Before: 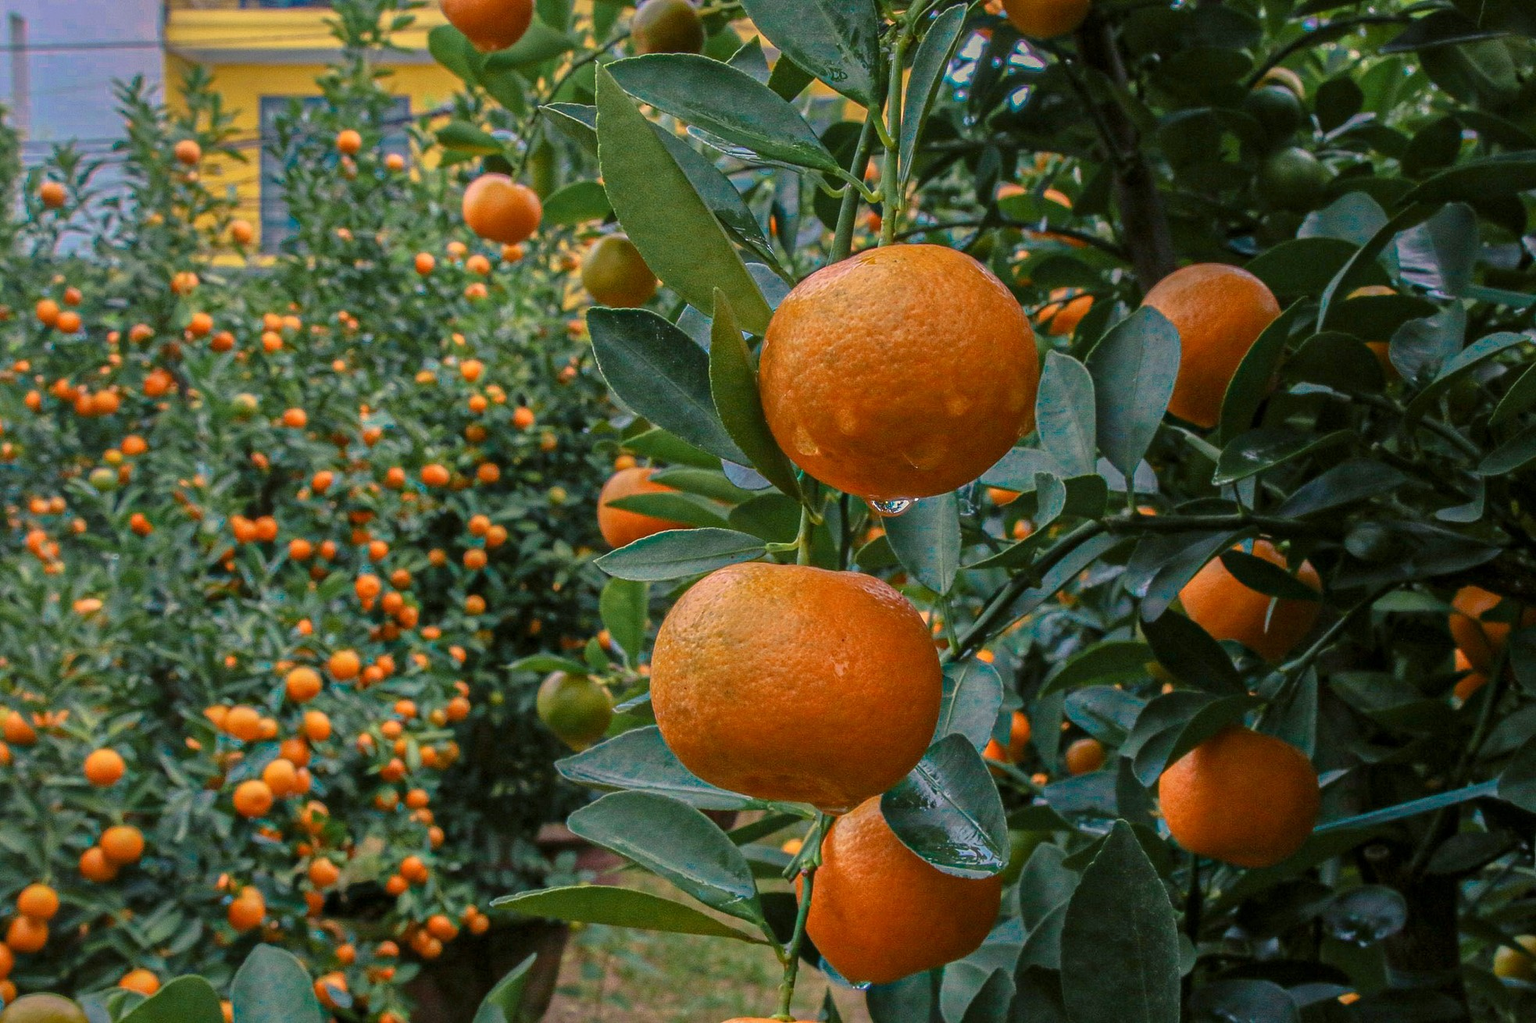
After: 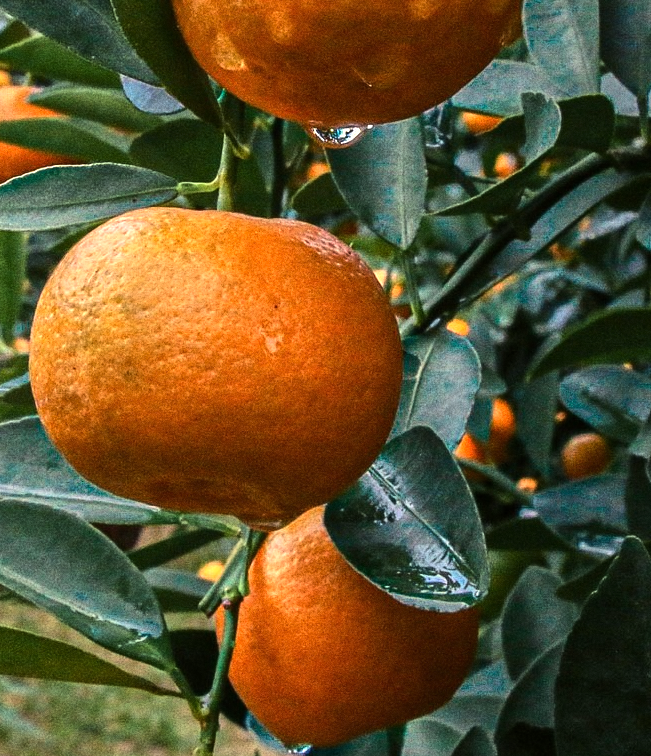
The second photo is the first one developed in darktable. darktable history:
grain: on, module defaults
tone equalizer: -8 EV -1.08 EV, -7 EV -1.01 EV, -6 EV -0.867 EV, -5 EV -0.578 EV, -3 EV 0.578 EV, -2 EV 0.867 EV, -1 EV 1.01 EV, +0 EV 1.08 EV, edges refinement/feathering 500, mask exposure compensation -1.57 EV, preserve details no
crop: left 40.878%, top 39.176%, right 25.993%, bottom 3.081%
